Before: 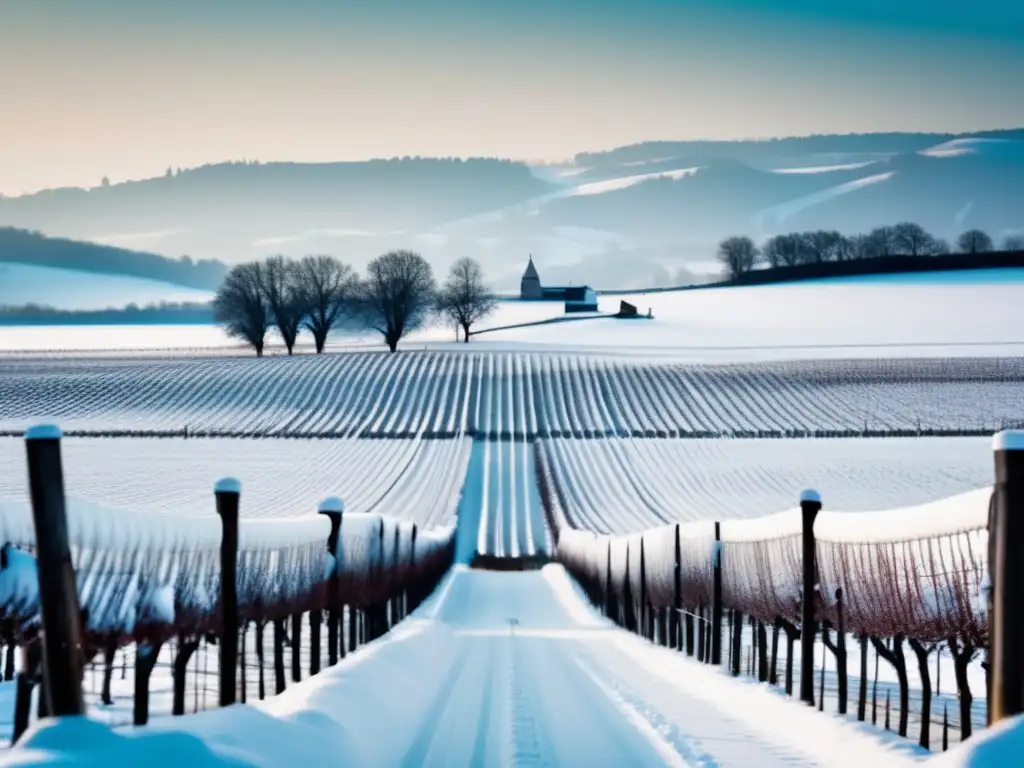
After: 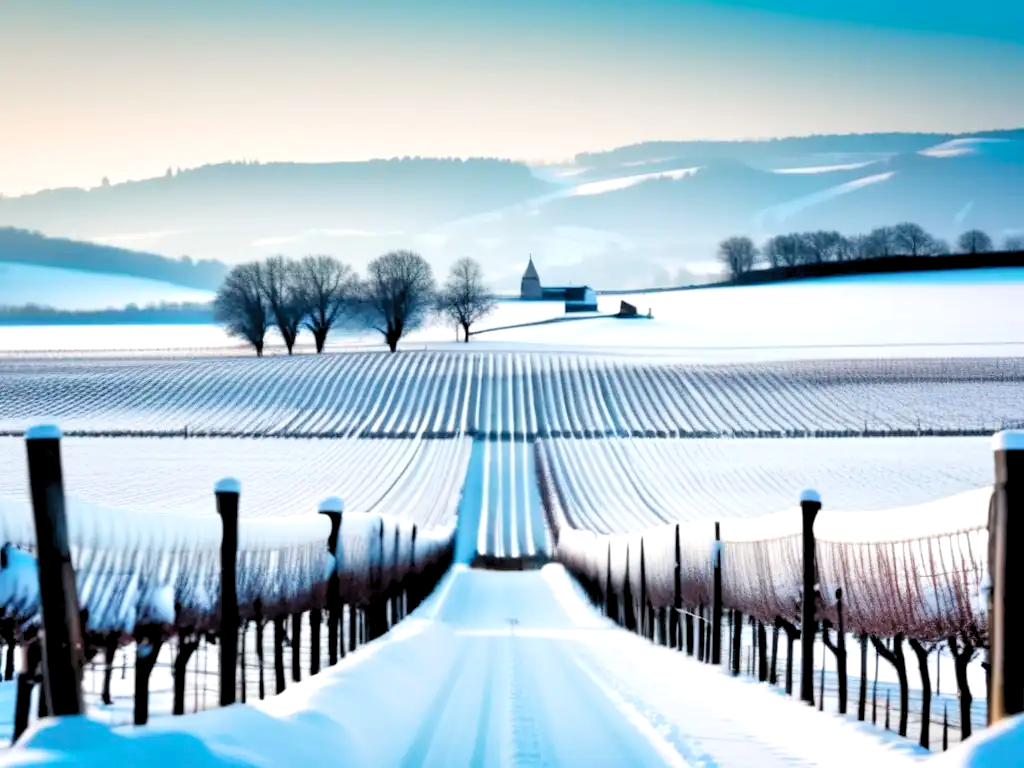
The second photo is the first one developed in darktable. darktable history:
levels: levels [0.044, 0.416, 0.908]
color zones: curves: ch0 [(0, 0.5) (0.143, 0.5) (0.286, 0.5) (0.429, 0.504) (0.571, 0.5) (0.714, 0.509) (0.857, 0.5) (1, 0.5)]; ch1 [(0, 0.425) (0.143, 0.425) (0.286, 0.375) (0.429, 0.405) (0.571, 0.5) (0.714, 0.47) (0.857, 0.425) (1, 0.435)]; ch2 [(0, 0.5) (0.143, 0.5) (0.286, 0.5) (0.429, 0.517) (0.571, 0.5) (0.714, 0.51) (0.857, 0.5) (1, 0.5)]
